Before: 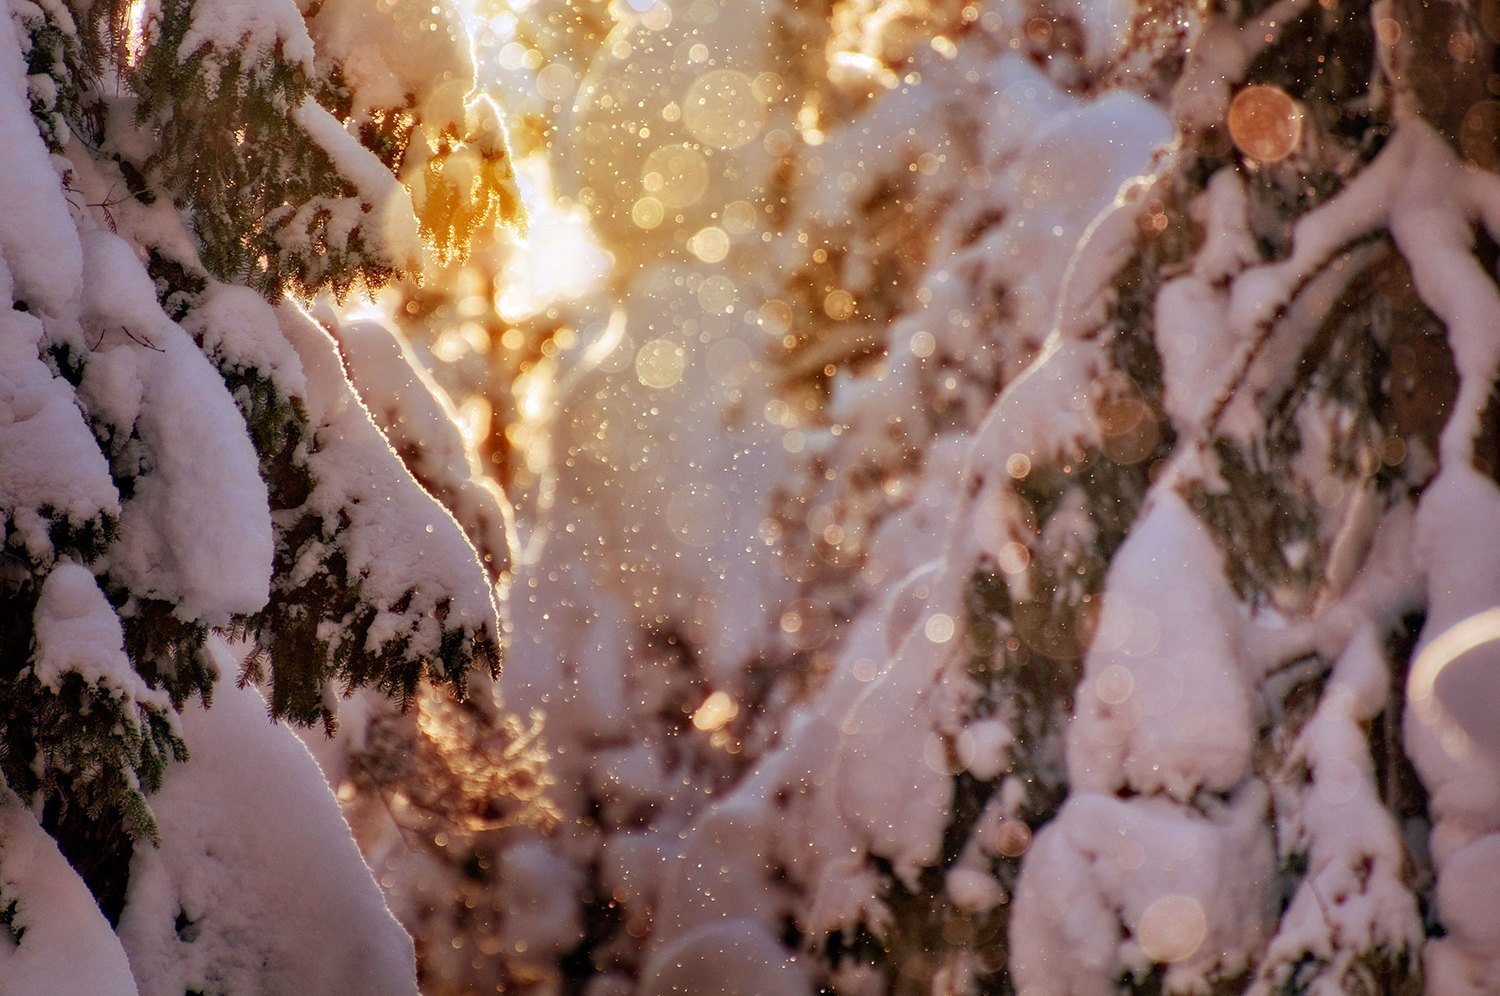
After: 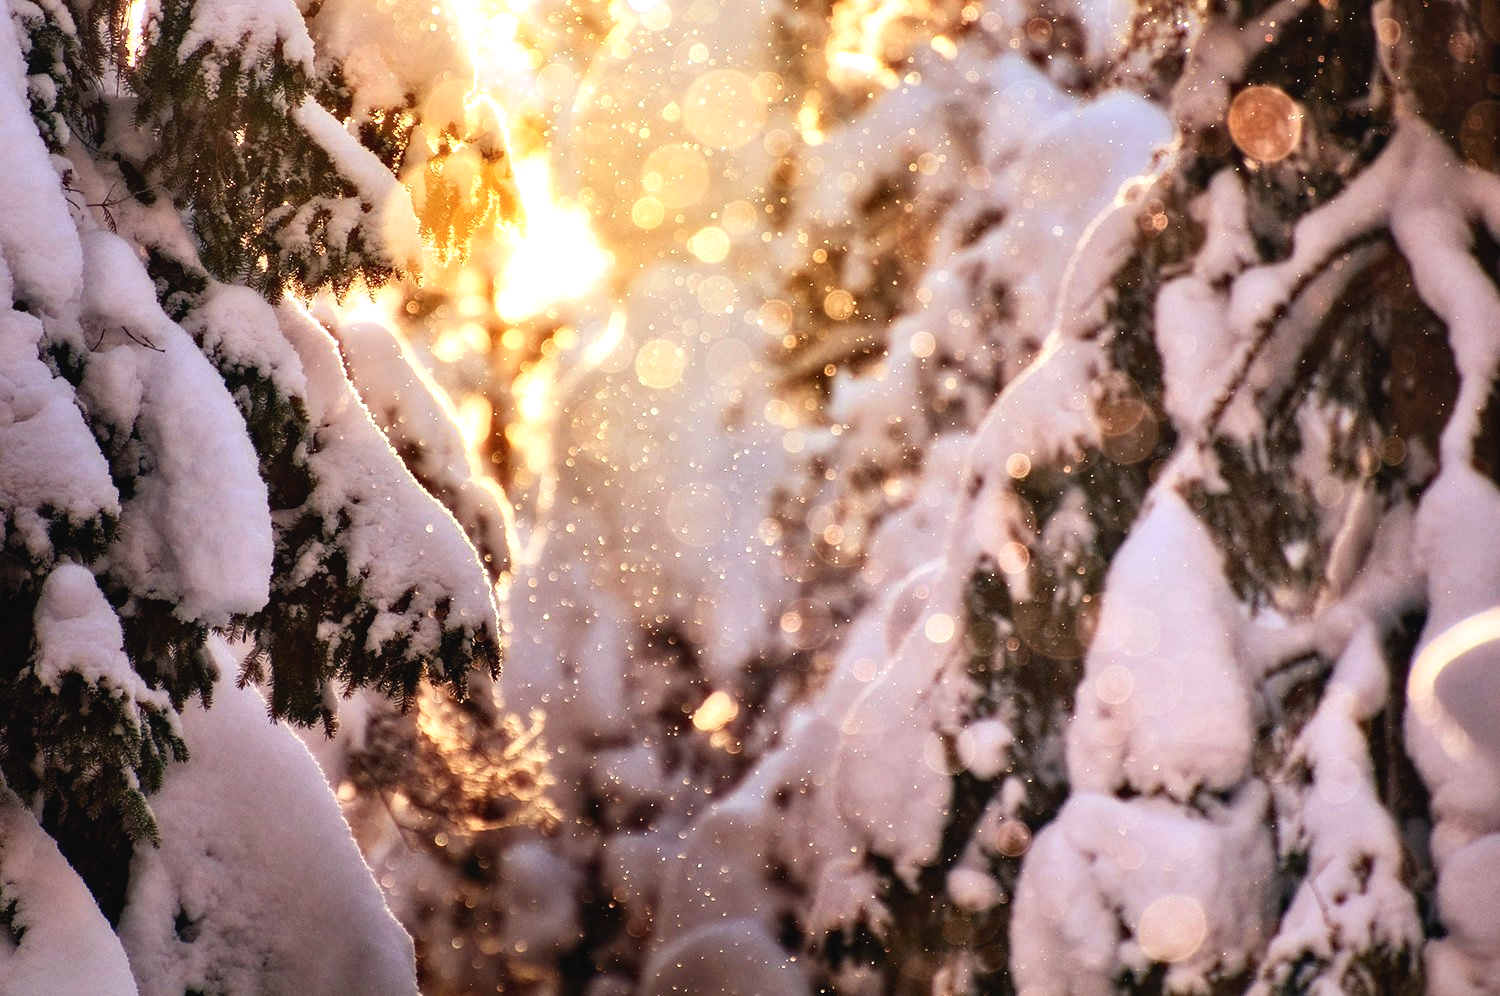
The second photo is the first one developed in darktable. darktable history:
tone equalizer: -8 EV -0.724 EV, -7 EV -0.704 EV, -6 EV -0.597 EV, -5 EV -0.415 EV, -3 EV 0.392 EV, -2 EV 0.6 EV, -1 EV 0.684 EV, +0 EV 0.76 EV, edges refinement/feathering 500, mask exposure compensation -1.57 EV, preserve details no
tone curve: curves: ch0 [(0, 0.028) (0.138, 0.156) (0.468, 0.516) (0.754, 0.823) (1, 1)], color space Lab, independent channels, preserve colors none
